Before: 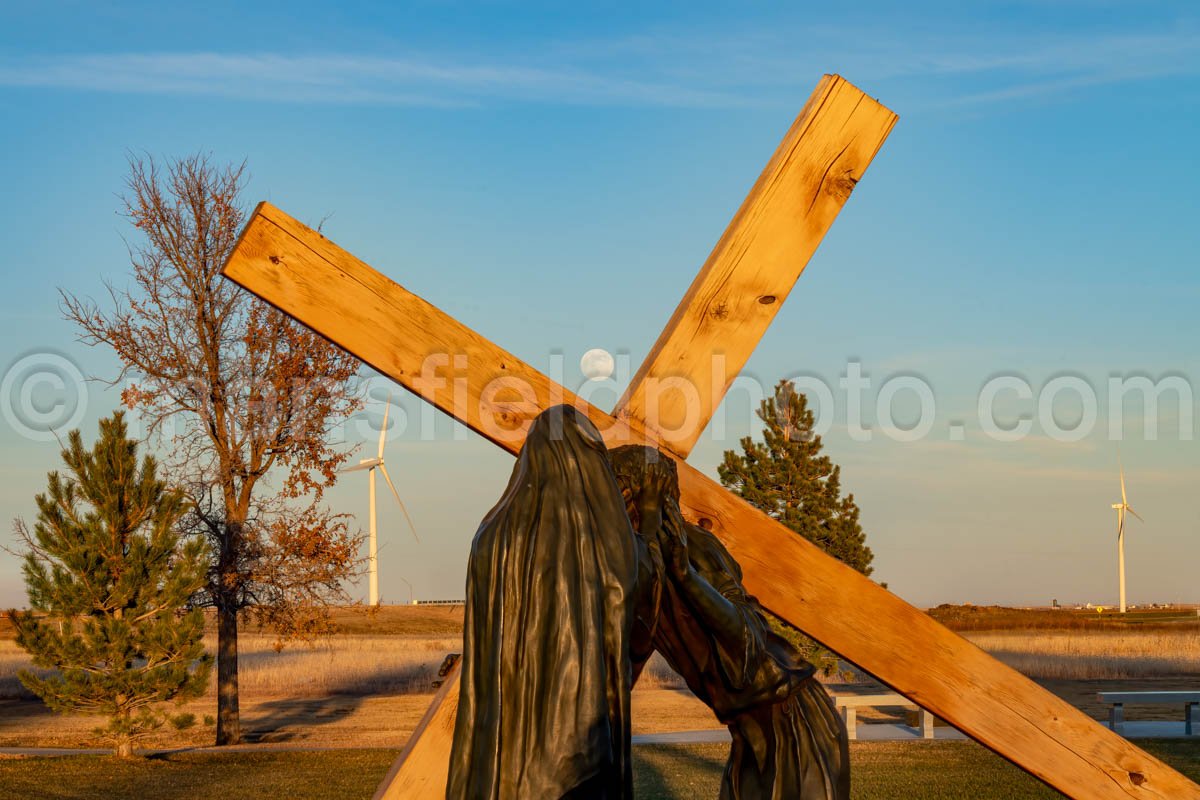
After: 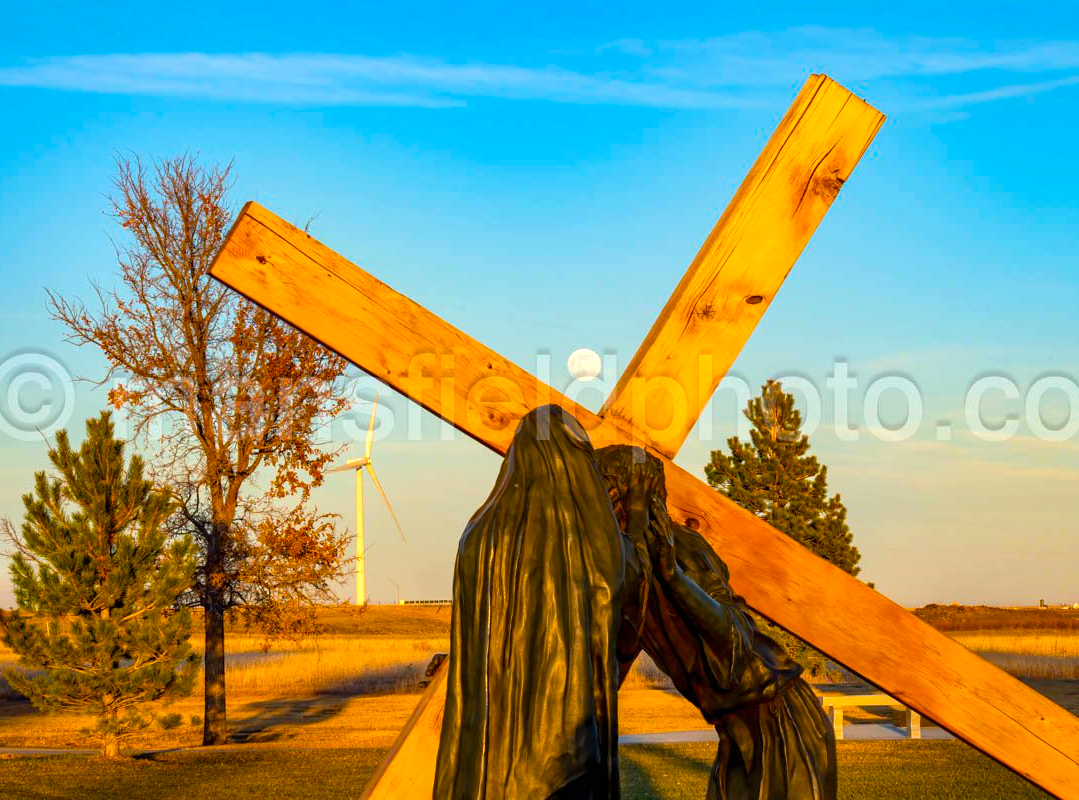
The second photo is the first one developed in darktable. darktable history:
crop and rotate: left 1.119%, right 8.957%
color balance rgb: linear chroma grading › global chroma 15.478%, perceptual saturation grading › global saturation 30.468%
shadows and highlights: radius 127.8, shadows 30.47, highlights -30.62, low approximation 0.01, soften with gaussian
exposure: exposure 0.605 EV, compensate highlight preservation false
